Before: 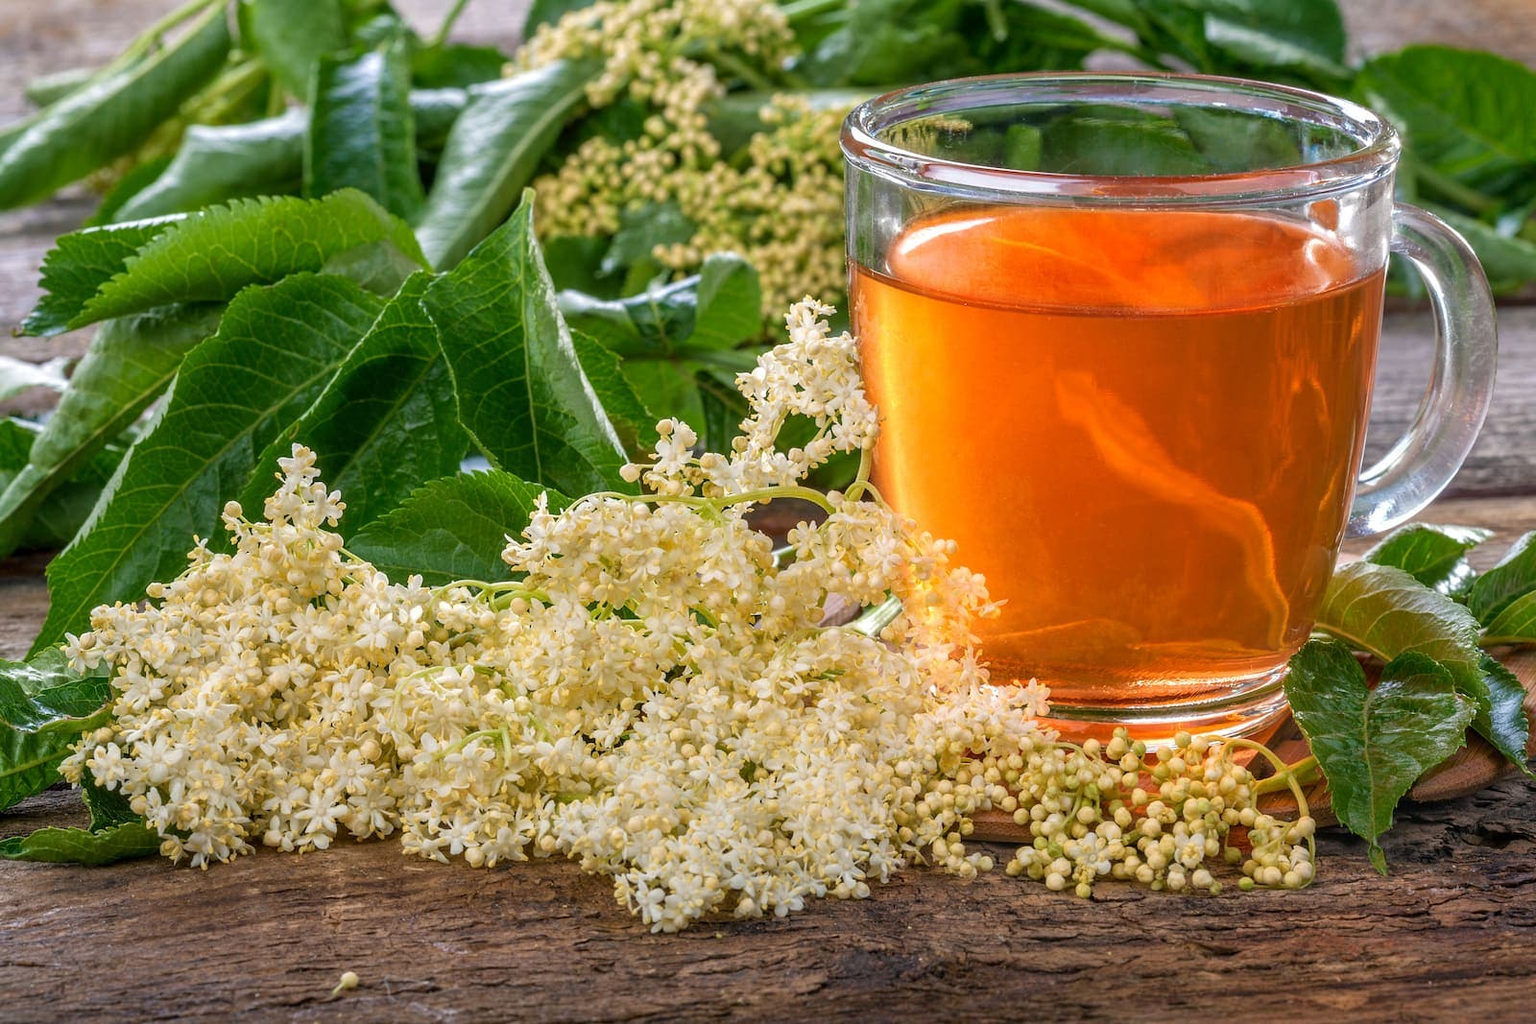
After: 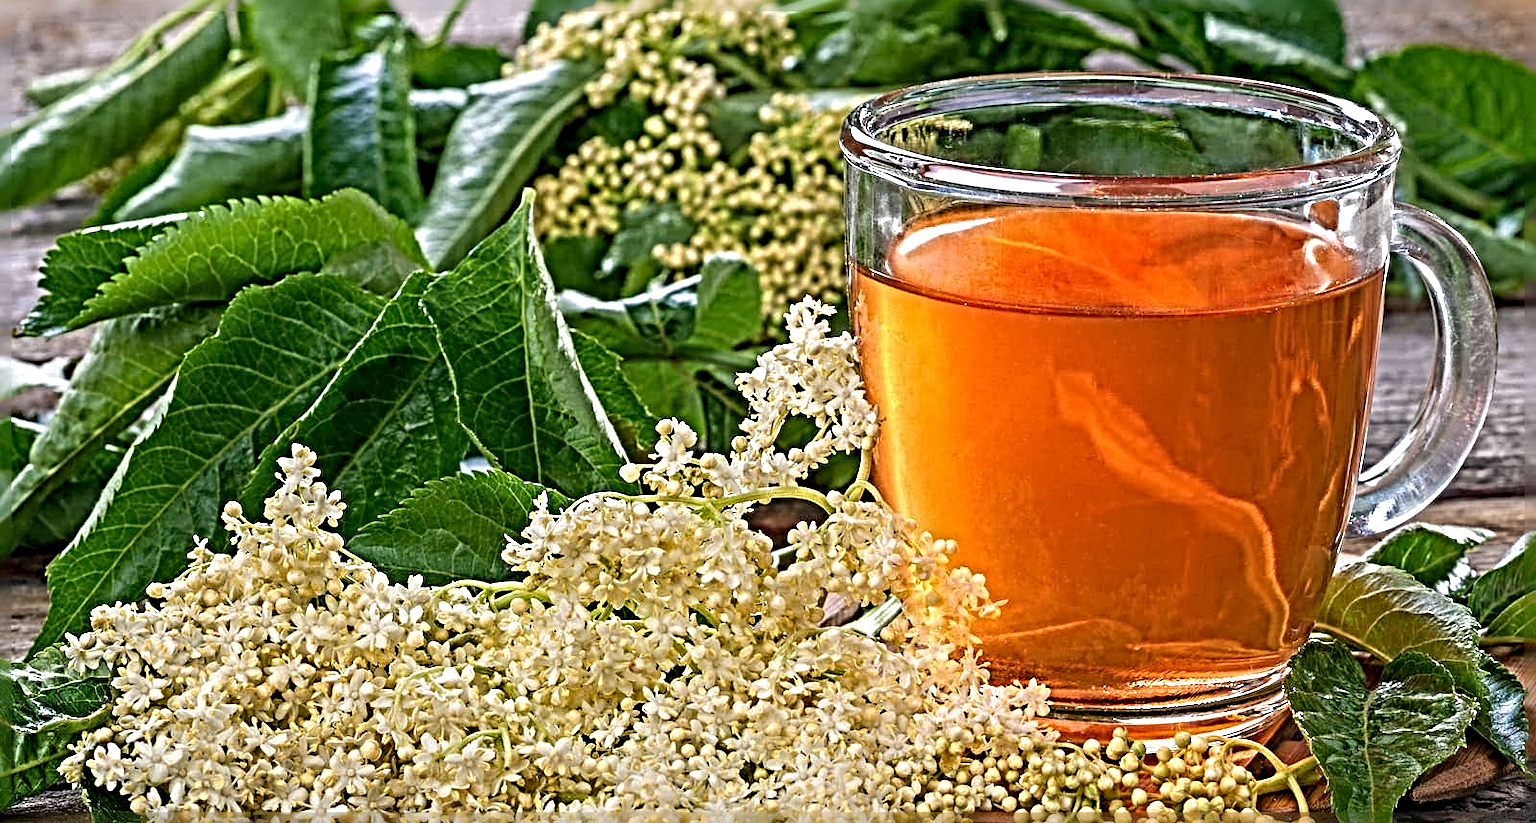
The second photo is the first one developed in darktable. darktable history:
crop: bottom 19.534%
sharpen: radius 6.277, amount 1.783, threshold 0.216
